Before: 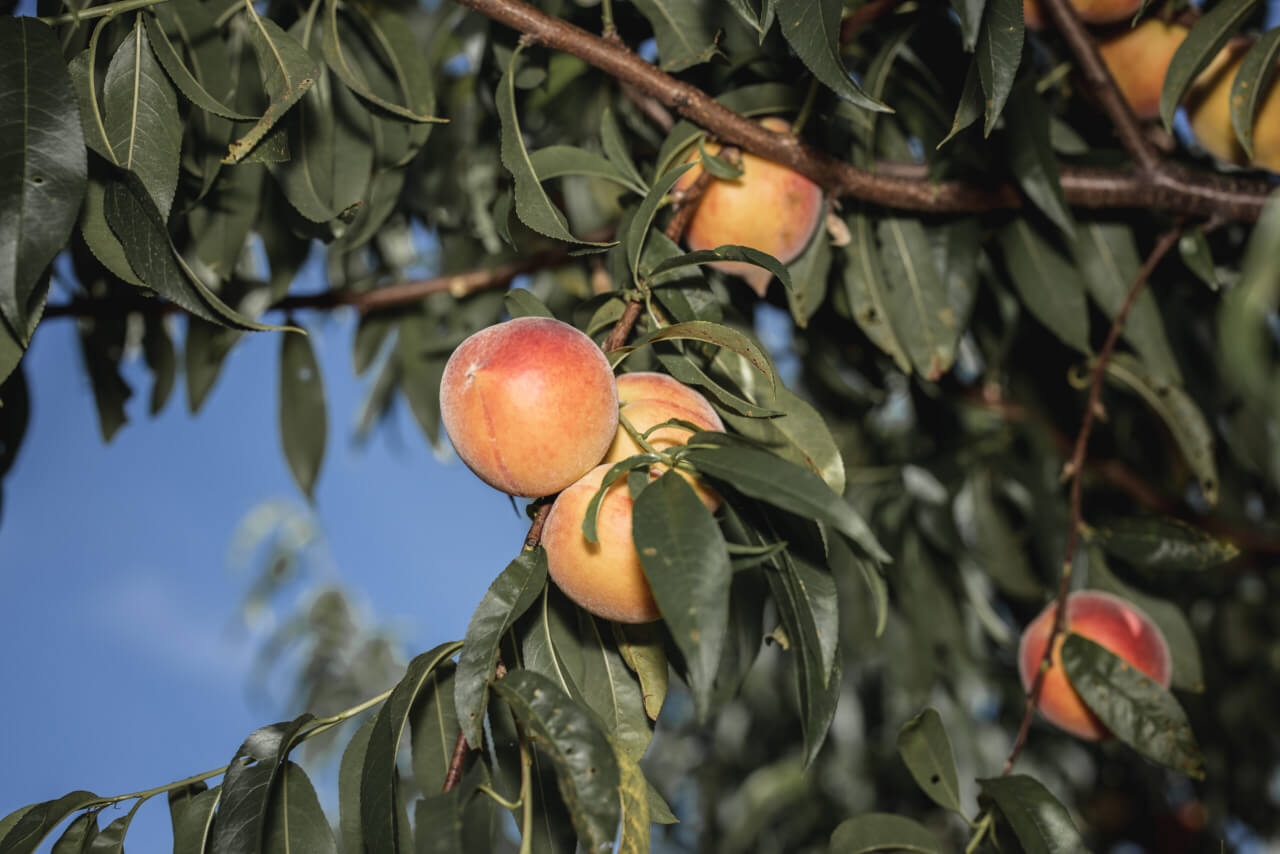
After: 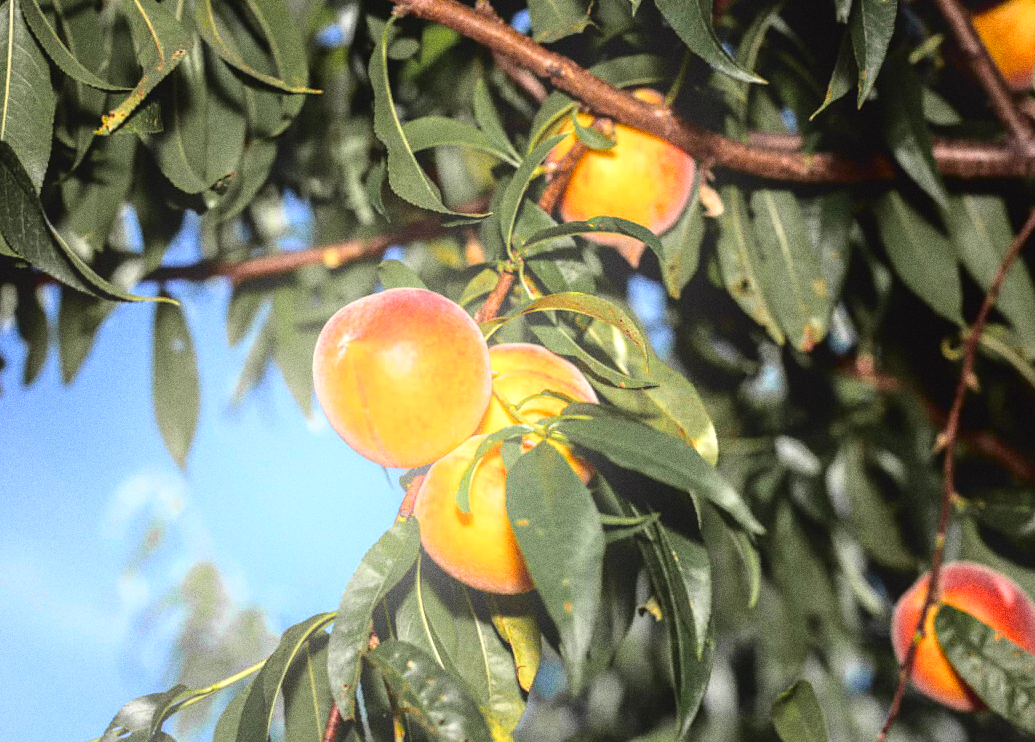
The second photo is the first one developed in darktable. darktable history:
white balance: red 1.004, blue 1.024
crop: left 9.929%, top 3.475%, right 9.188%, bottom 9.529%
exposure: black level correction 0, exposure 0.7 EV, compensate exposure bias true, compensate highlight preservation false
bloom: on, module defaults
tone curve: curves: ch0 [(0, 0.013) (0.117, 0.081) (0.257, 0.259) (0.408, 0.45) (0.611, 0.64) (0.81, 0.857) (1, 1)]; ch1 [(0, 0) (0.287, 0.198) (0.501, 0.506) (0.56, 0.584) (0.715, 0.741) (0.976, 0.992)]; ch2 [(0, 0) (0.369, 0.362) (0.5, 0.5) (0.537, 0.547) (0.59, 0.603) (0.681, 0.754) (1, 1)], color space Lab, independent channels, preserve colors none
grain: coarseness 11.82 ISO, strength 36.67%, mid-tones bias 74.17%
color balance: contrast 8.5%, output saturation 105%
